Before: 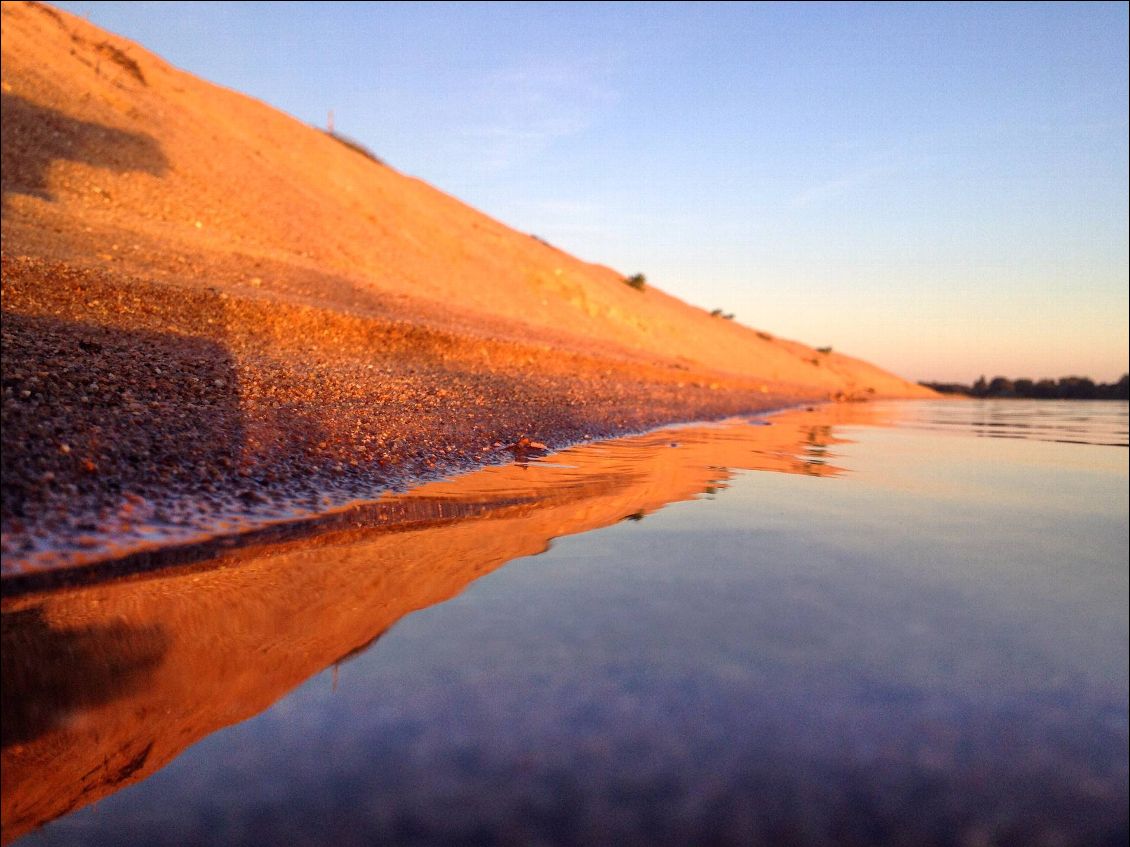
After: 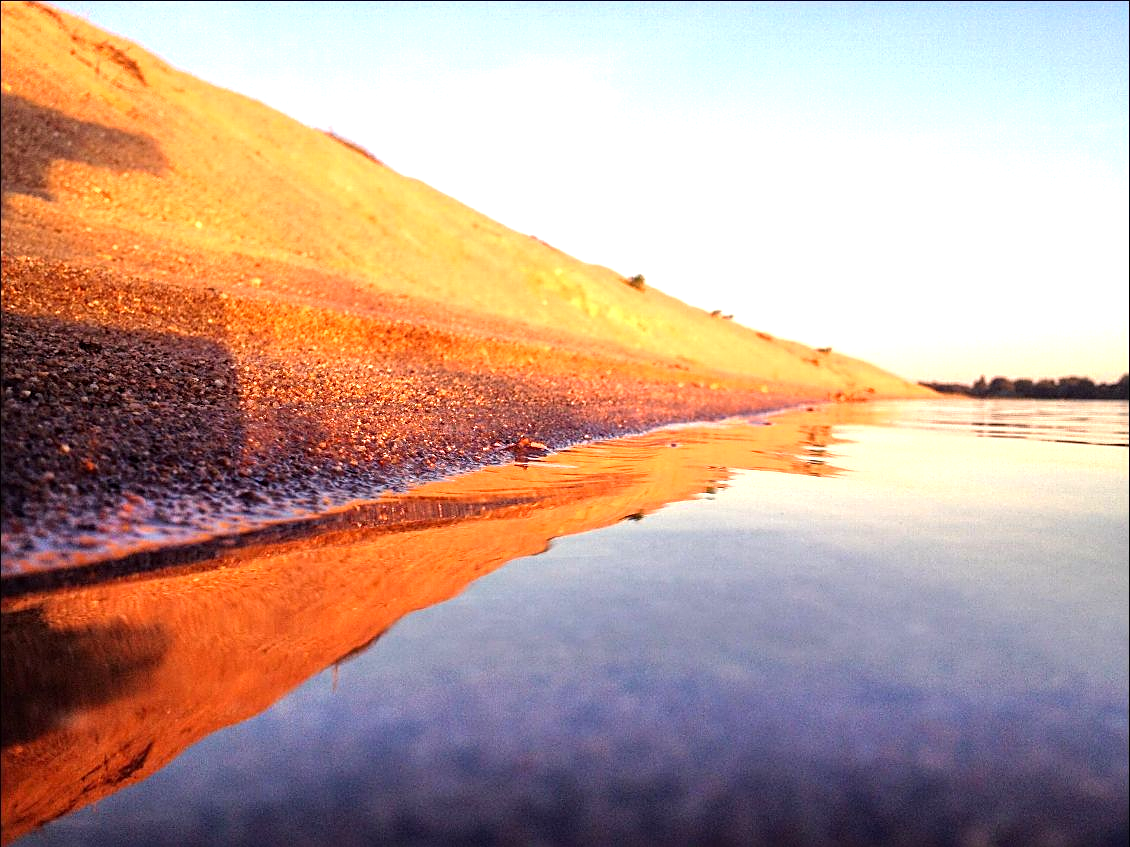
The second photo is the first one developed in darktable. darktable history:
sharpen: on, module defaults
exposure: exposure 0.6 EV, compensate exposure bias true, compensate highlight preservation false
tone equalizer: -8 EV -0.433 EV, -7 EV -0.428 EV, -6 EV -0.331 EV, -5 EV -0.251 EV, -3 EV 0.252 EV, -2 EV 0.361 EV, -1 EV 0.363 EV, +0 EV 0.409 EV, mask exposure compensation -0.511 EV
